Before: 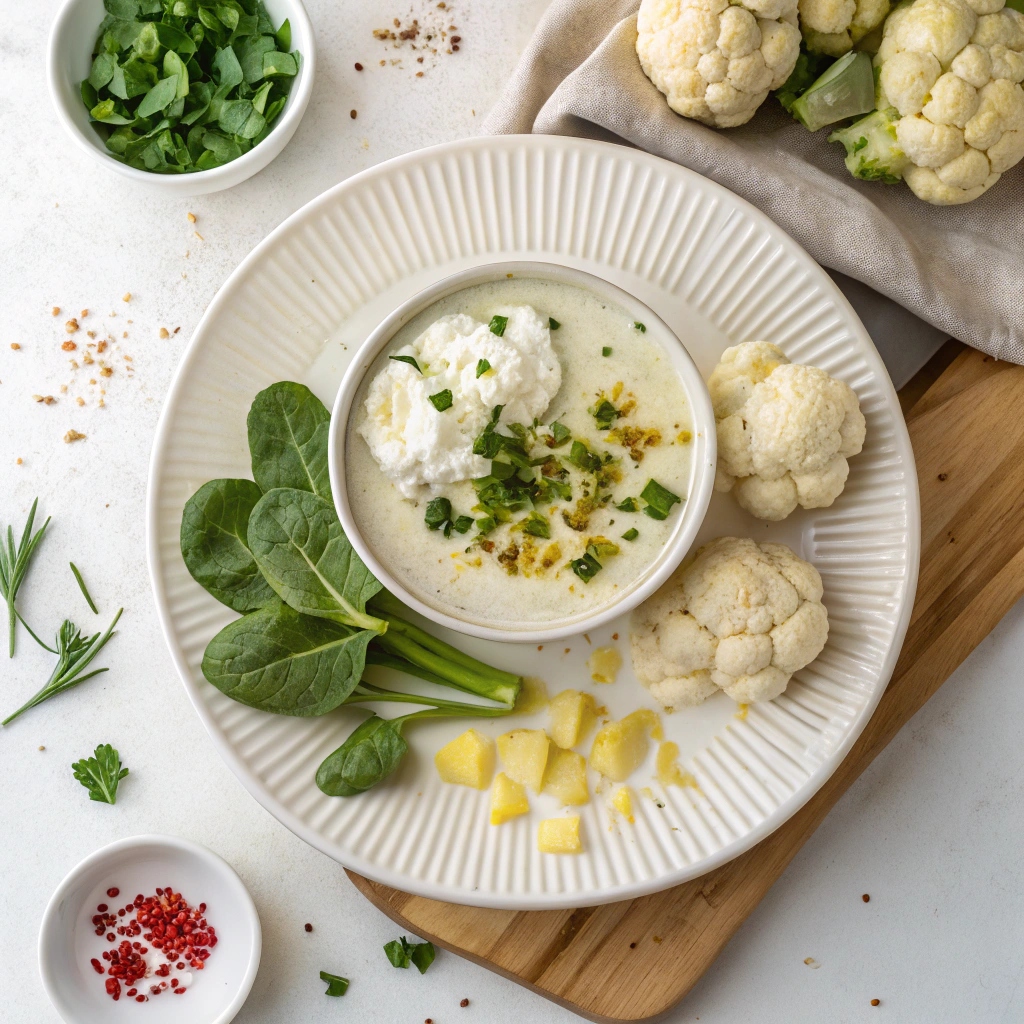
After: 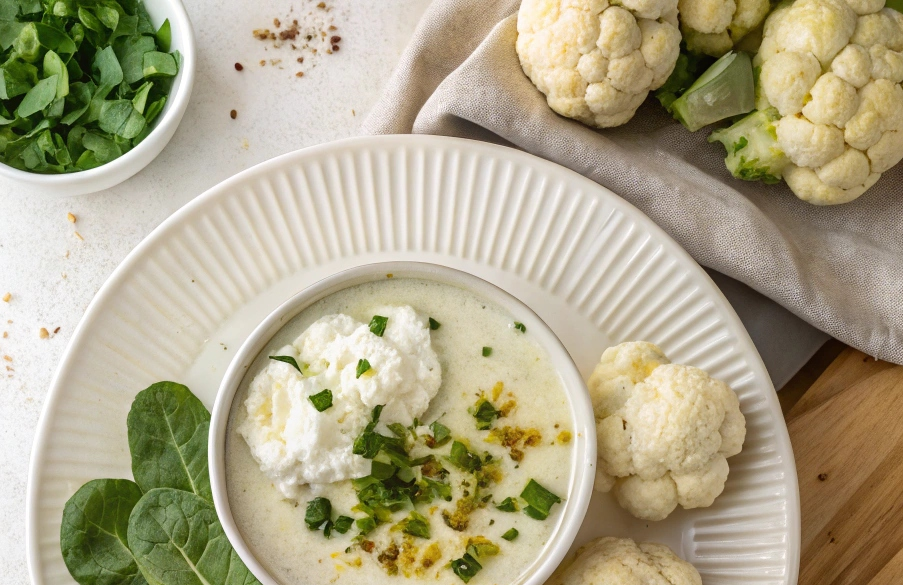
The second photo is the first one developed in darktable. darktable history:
rotate and perspective: automatic cropping original format, crop left 0, crop top 0
crop and rotate: left 11.812%, bottom 42.776%
